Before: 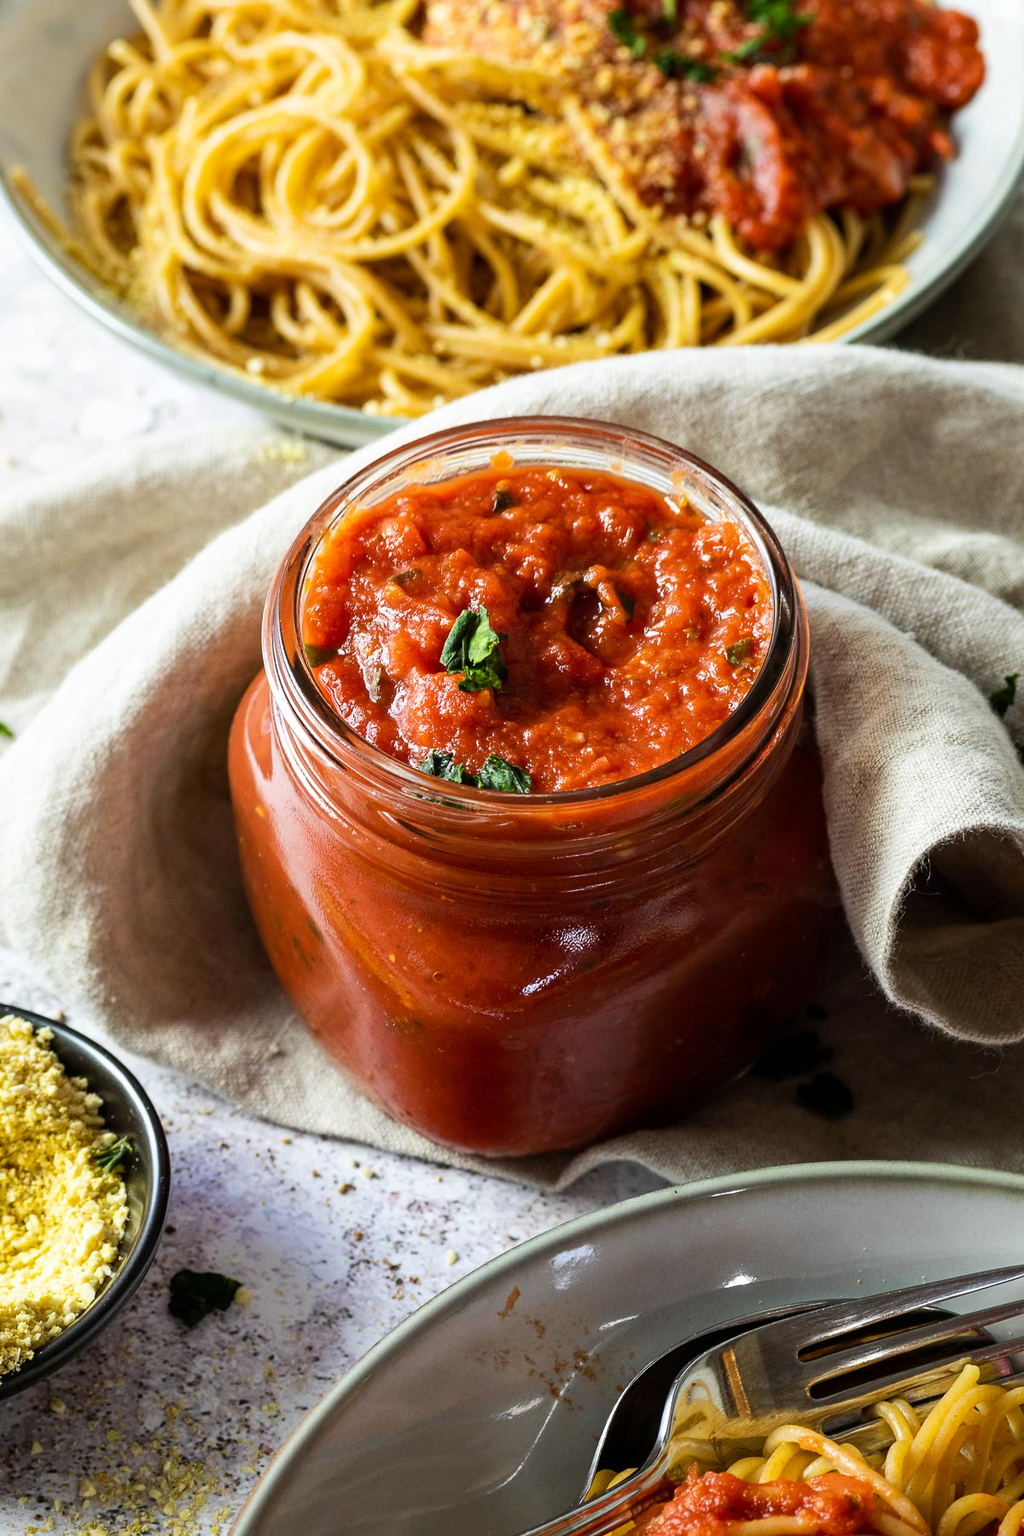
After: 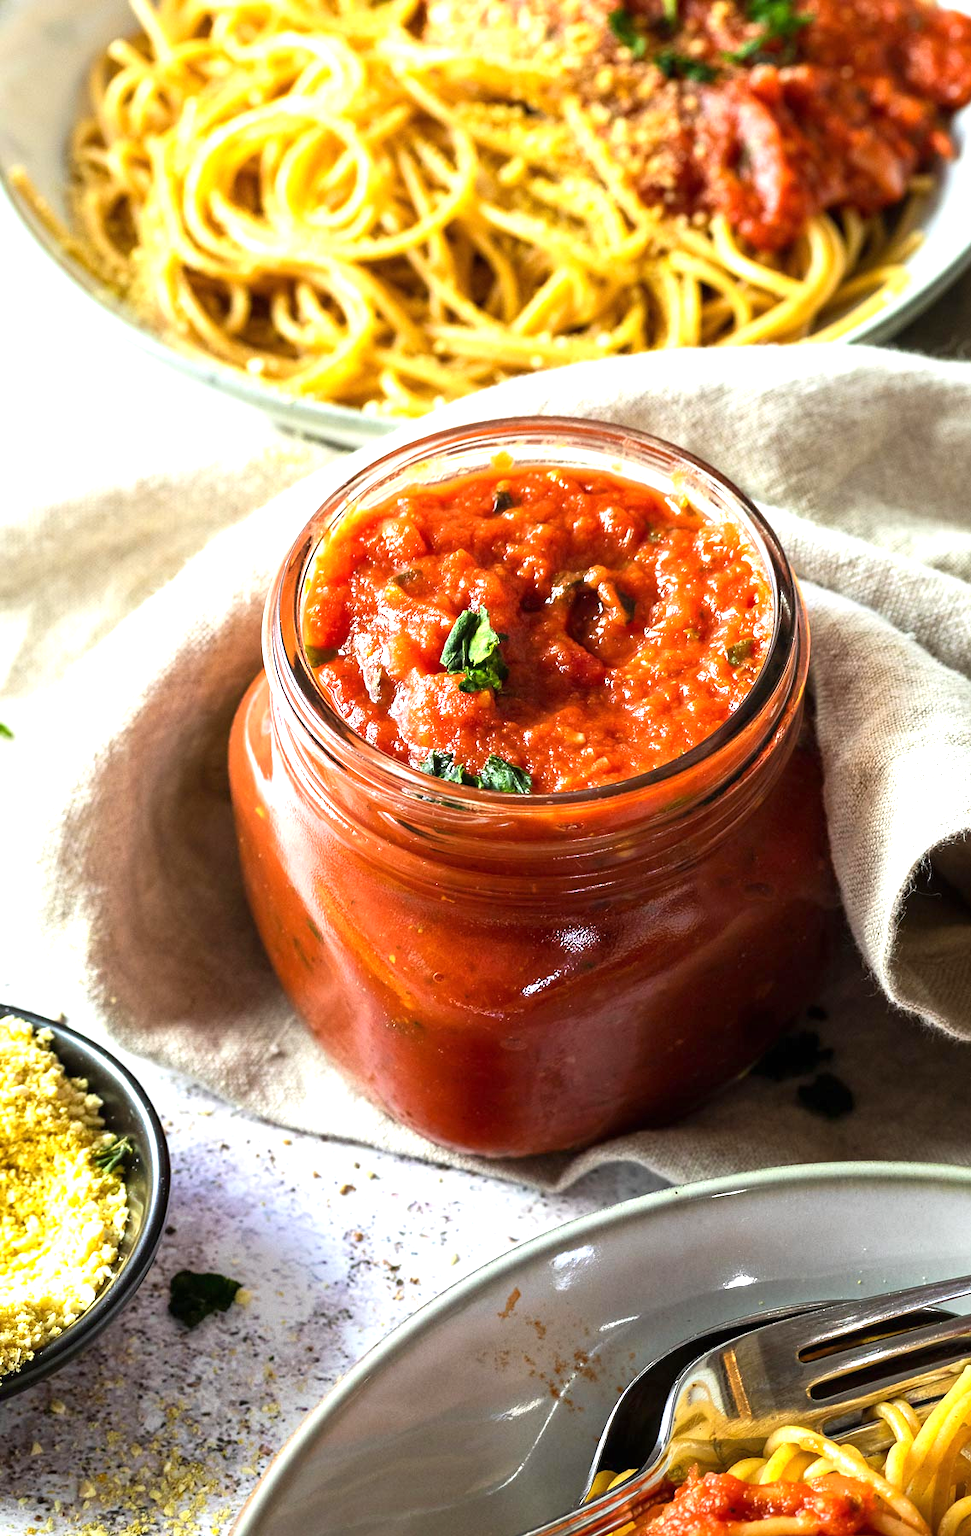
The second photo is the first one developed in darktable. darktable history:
exposure: black level correction 0, exposure 0.877 EV, compensate exposure bias true, compensate highlight preservation false
crop and rotate: right 5.167%
